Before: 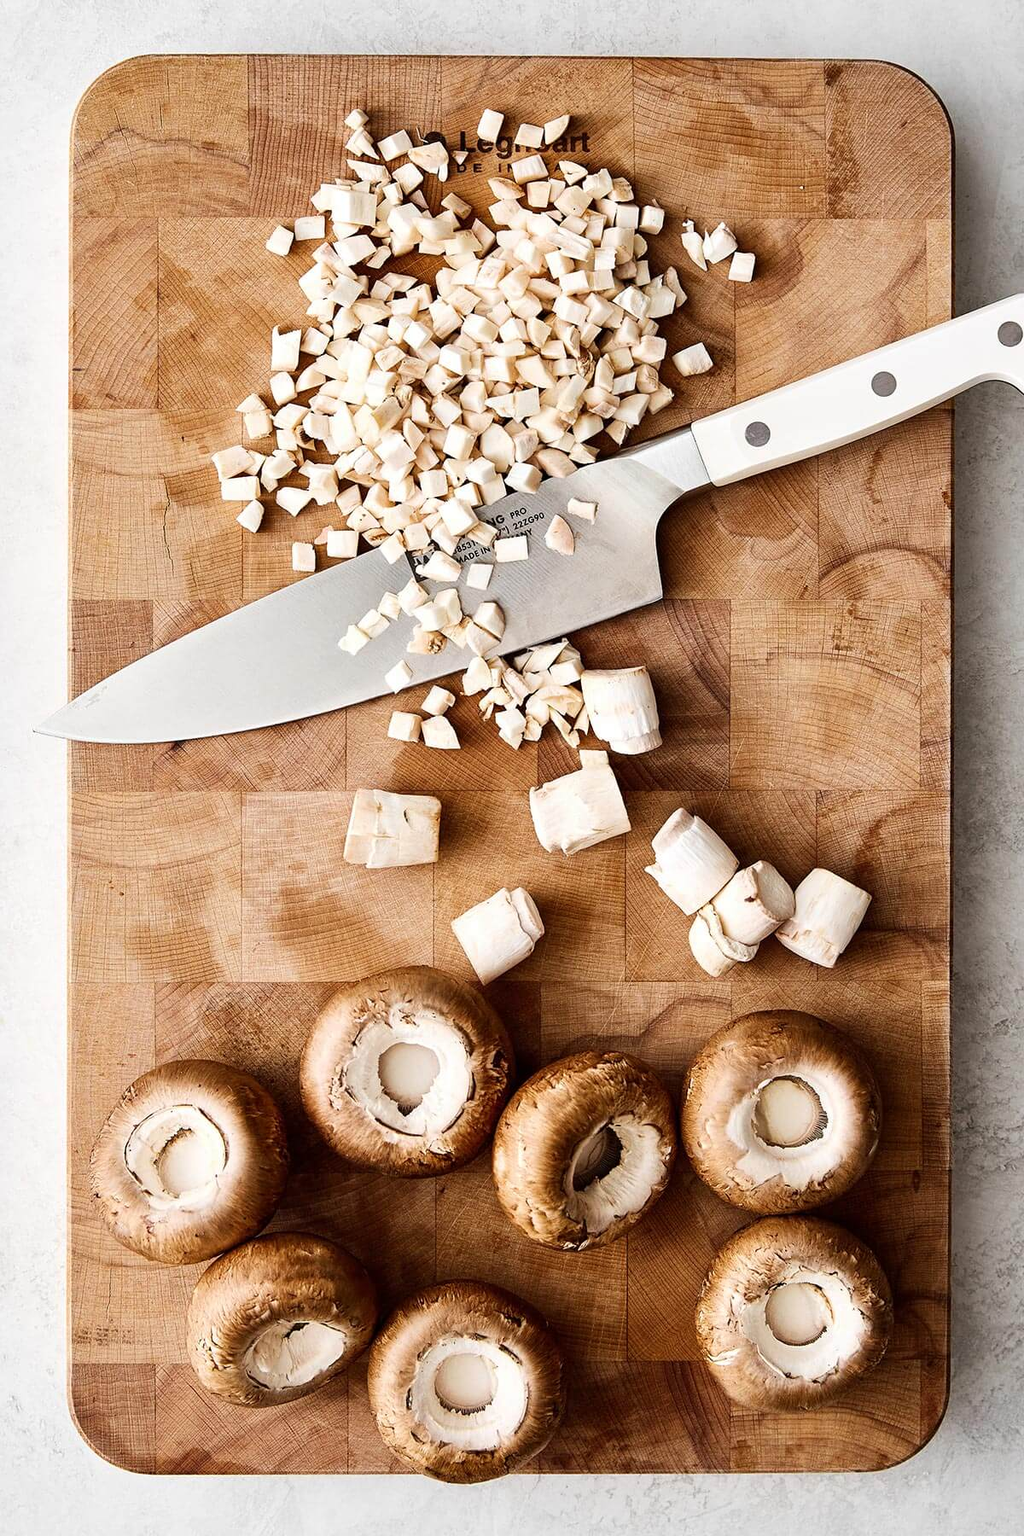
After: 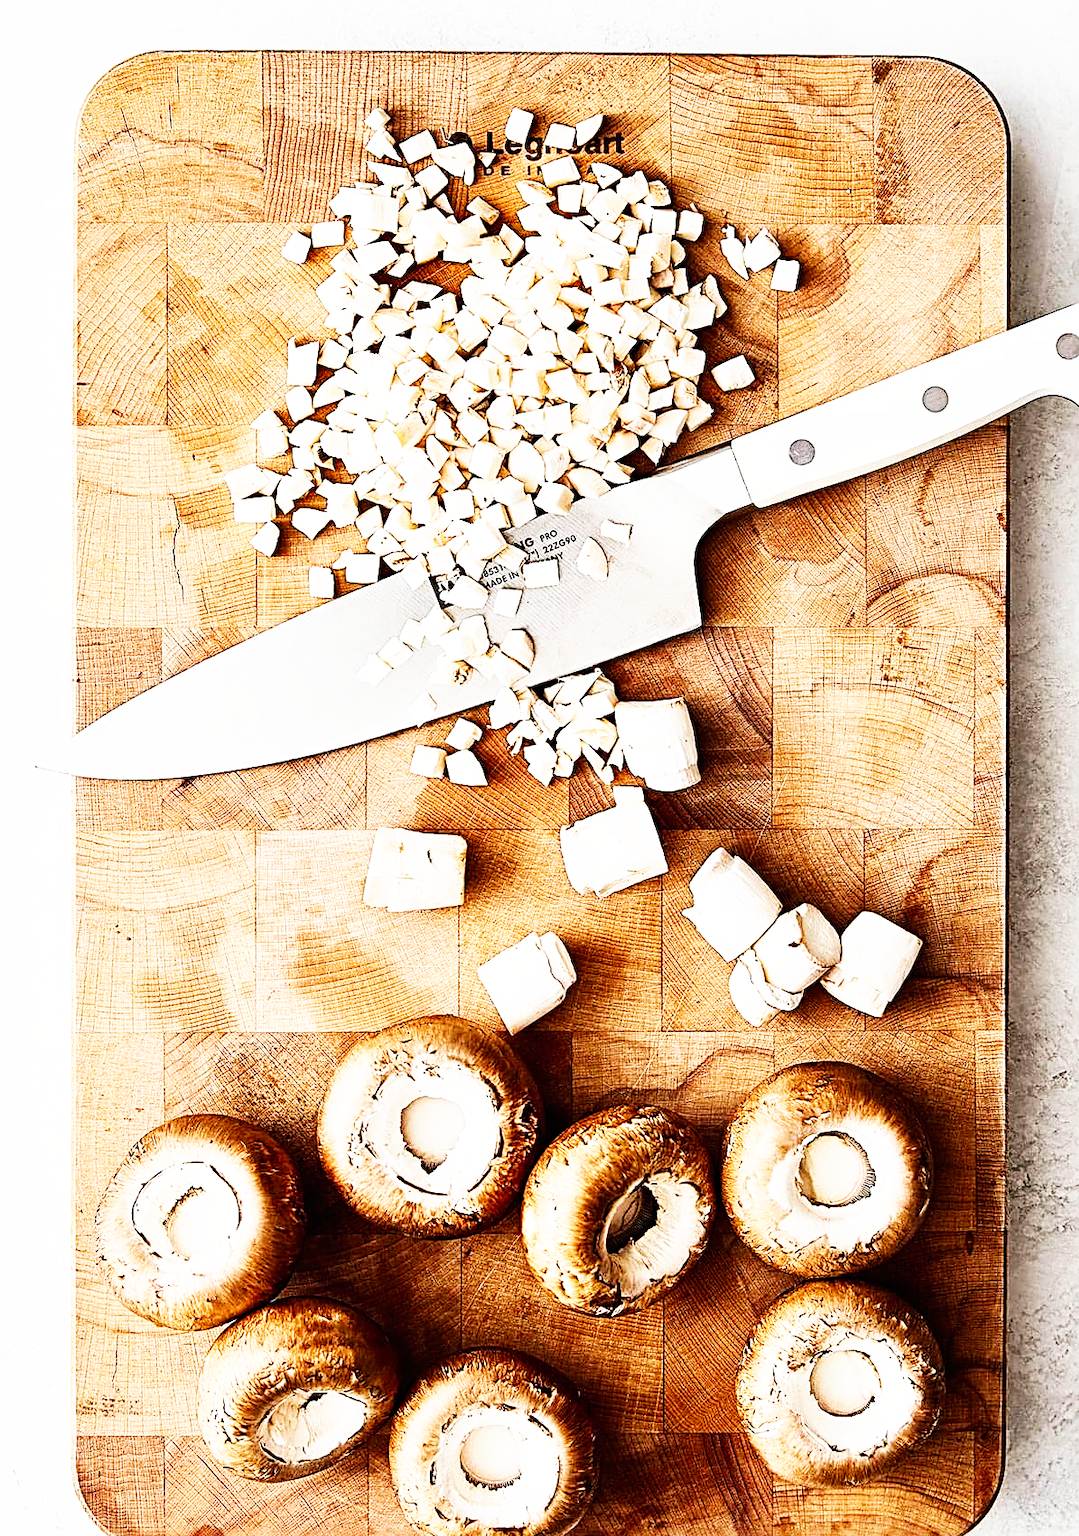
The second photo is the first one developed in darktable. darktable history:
sharpen: radius 2.817, amount 0.715
base curve: curves: ch0 [(0, 0) (0.007, 0.004) (0.027, 0.03) (0.046, 0.07) (0.207, 0.54) (0.442, 0.872) (0.673, 0.972) (1, 1)], preserve colors none
crop: top 0.448%, right 0.264%, bottom 5.045%
